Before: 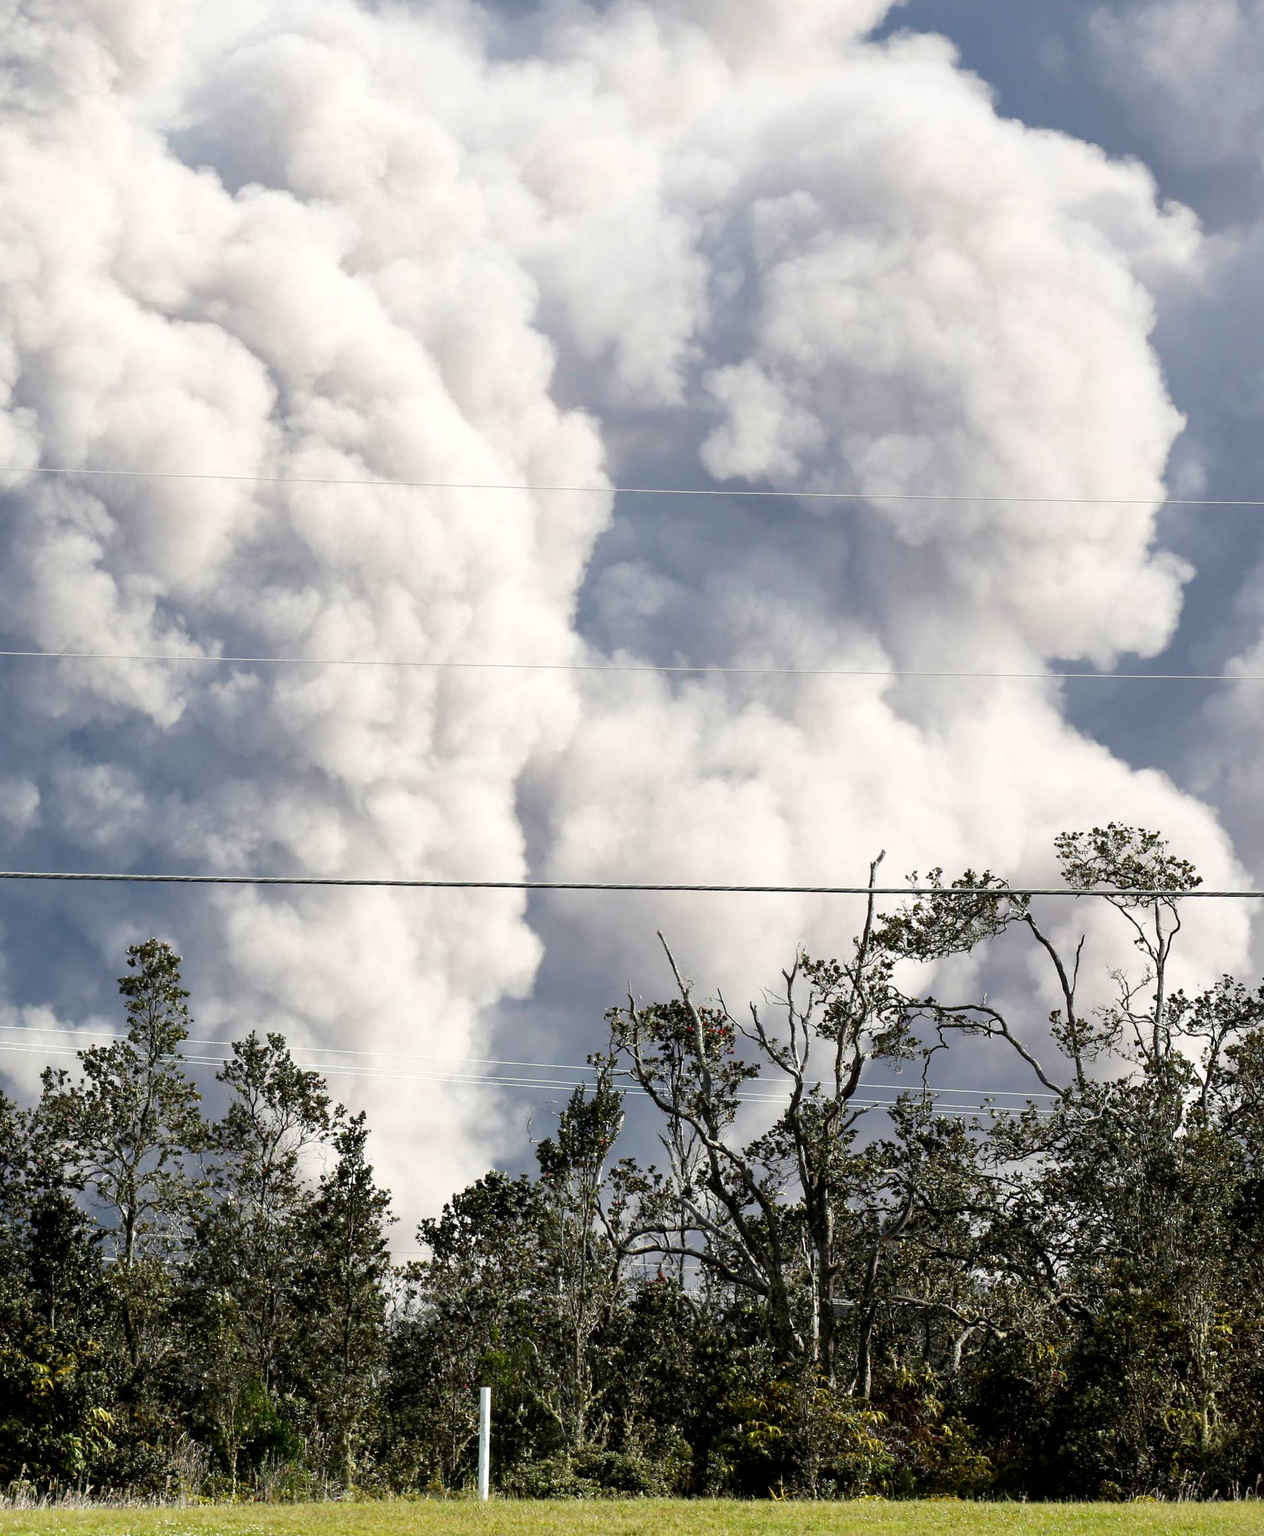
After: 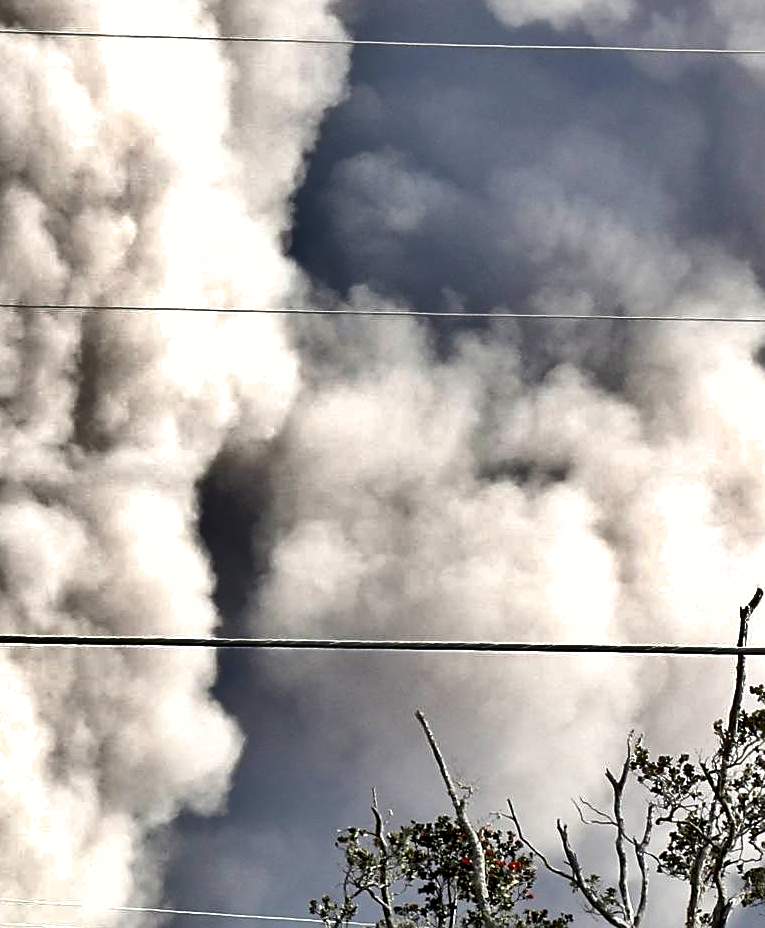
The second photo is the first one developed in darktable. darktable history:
crop: left 30.324%, top 30.093%, right 29.828%, bottom 30.102%
sharpen: on, module defaults
tone equalizer: on, module defaults
shadows and highlights: shadows 24.68, highlights -79.35, soften with gaussian
exposure: black level correction 0.002, exposure 0.148 EV, compensate highlight preservation false
